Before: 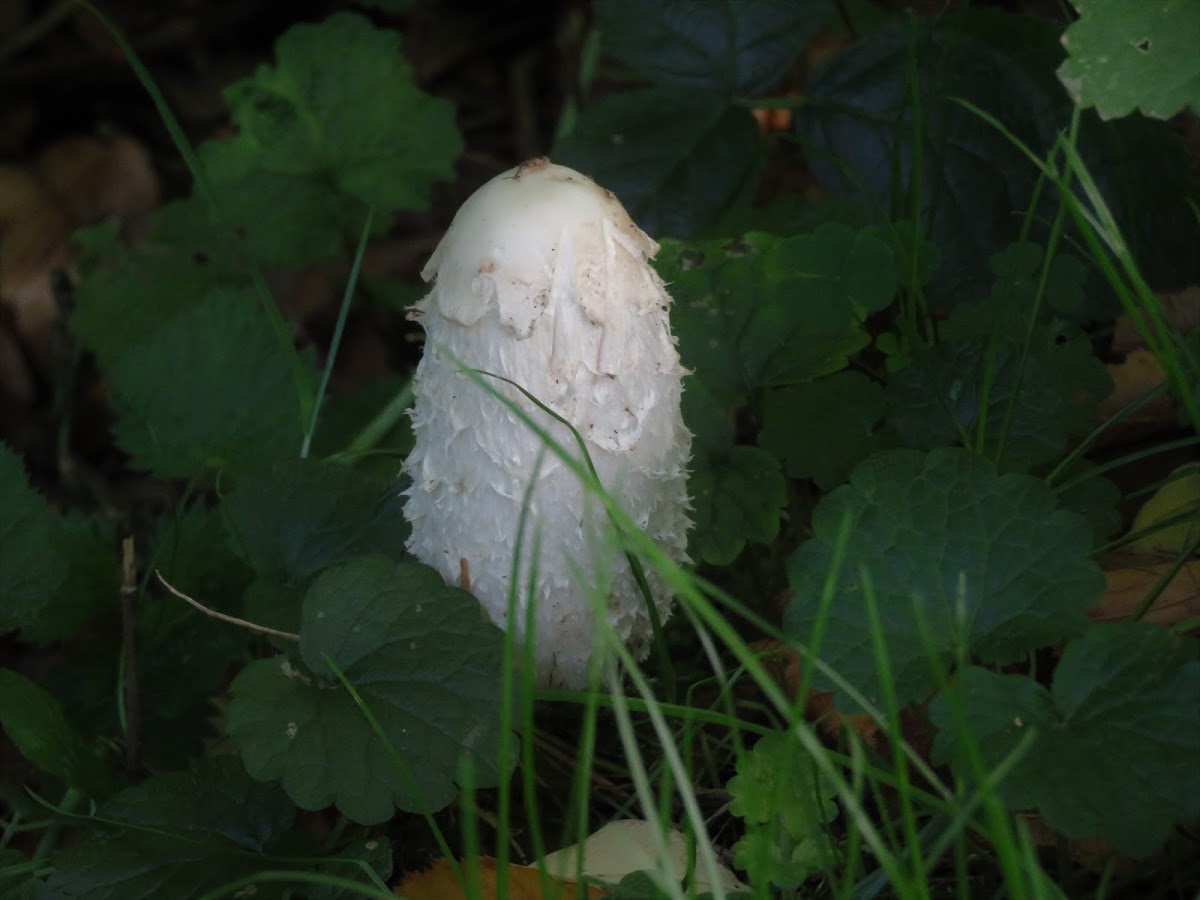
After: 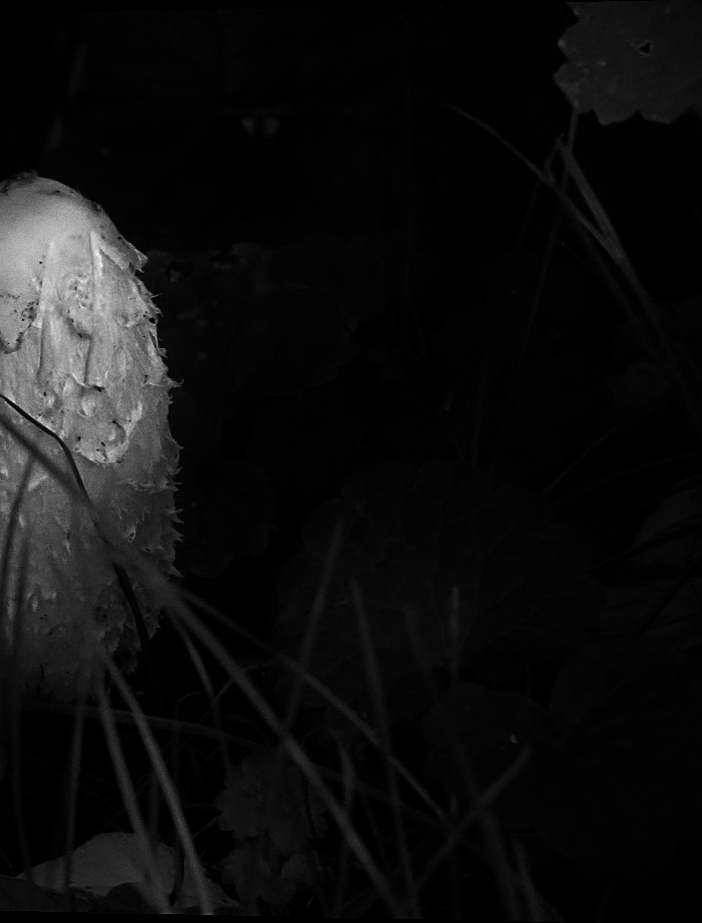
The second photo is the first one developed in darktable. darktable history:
sharpen: on, module defaults
crop: left 41.402%
contrast brightness saturation: contrast 0.02, brightness -1, saturation -1
color balance: input saturation 134.34%, contrast -10.04%, contrast fulcrum 19.67%, output saturation 133.51%
rotate and perspective: lens shift (horizontal) -0.055, automatic cropping off
exposure: black level correction 0.001, exposure 0.5 EV, compensate exposure bias true, compensate highlight preservation false
grain: coarseness 0.47 ISO
